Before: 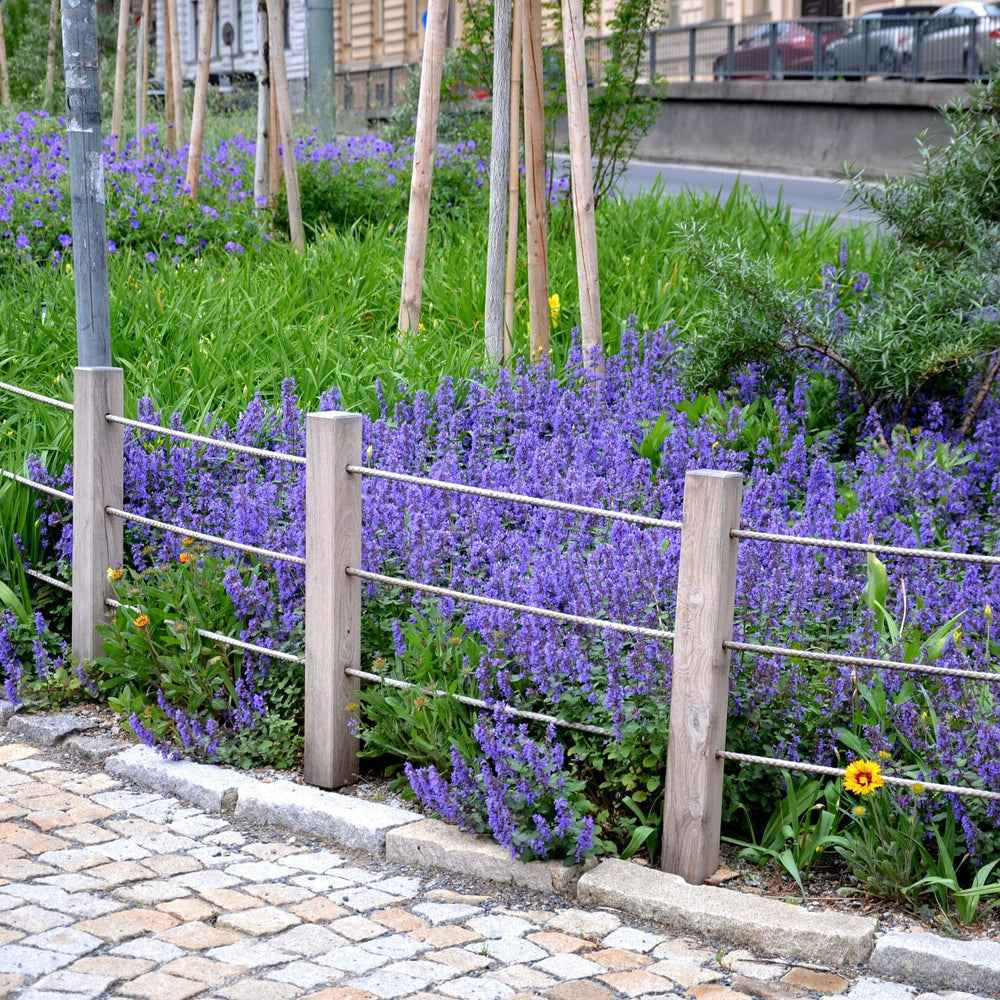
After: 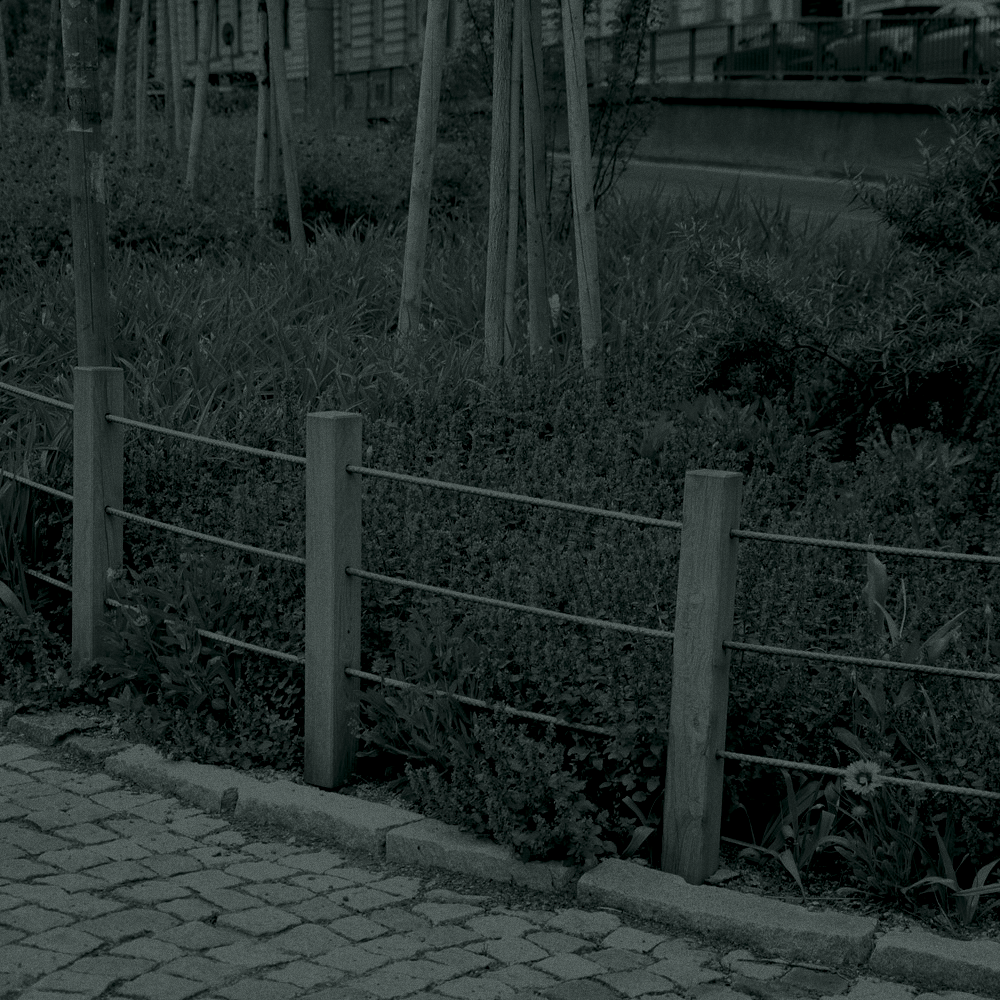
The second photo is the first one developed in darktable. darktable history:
colorize: hue 90°, saturation 19%, lightness 1.59%, version 1
white balance: emerald 1
grain: on, module defaults
